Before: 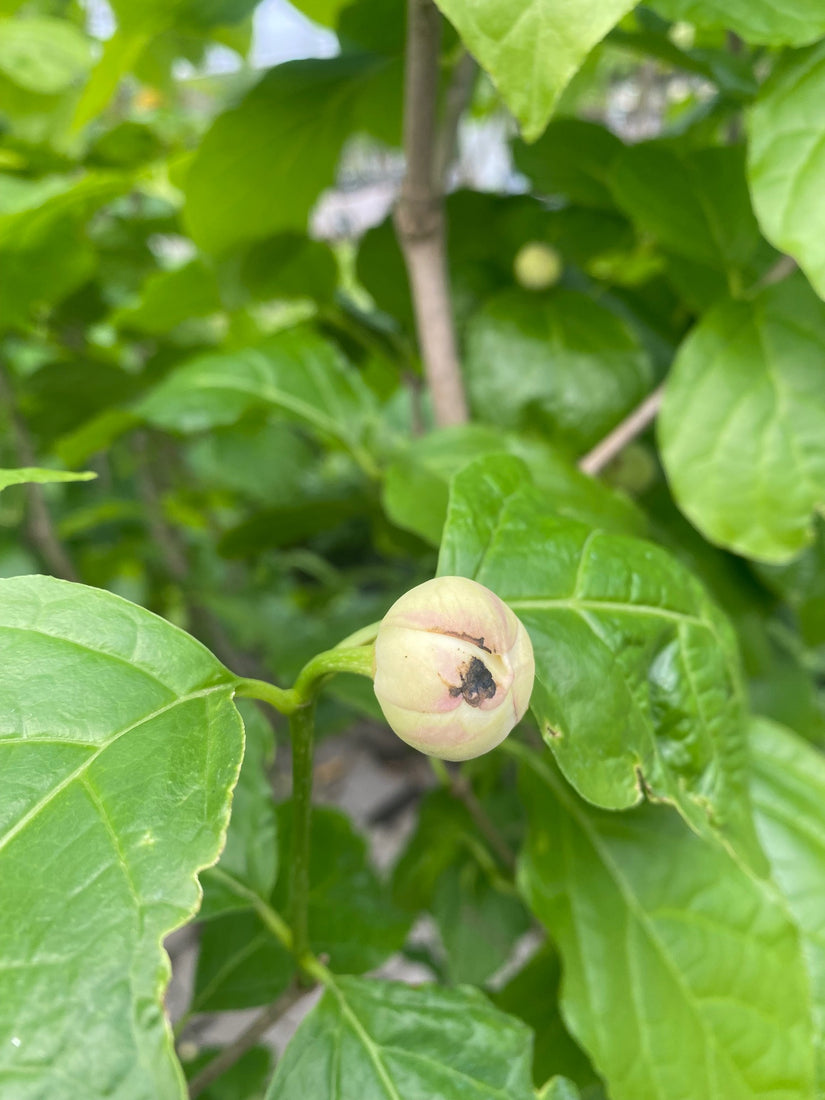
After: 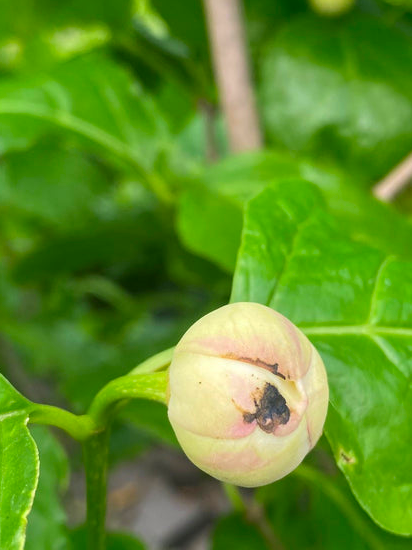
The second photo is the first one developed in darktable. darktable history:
contrast brightness saturation: brightness -0.02, saturation 0.35
crop: left 25%, top 25%, right 25%, bottom 25%
